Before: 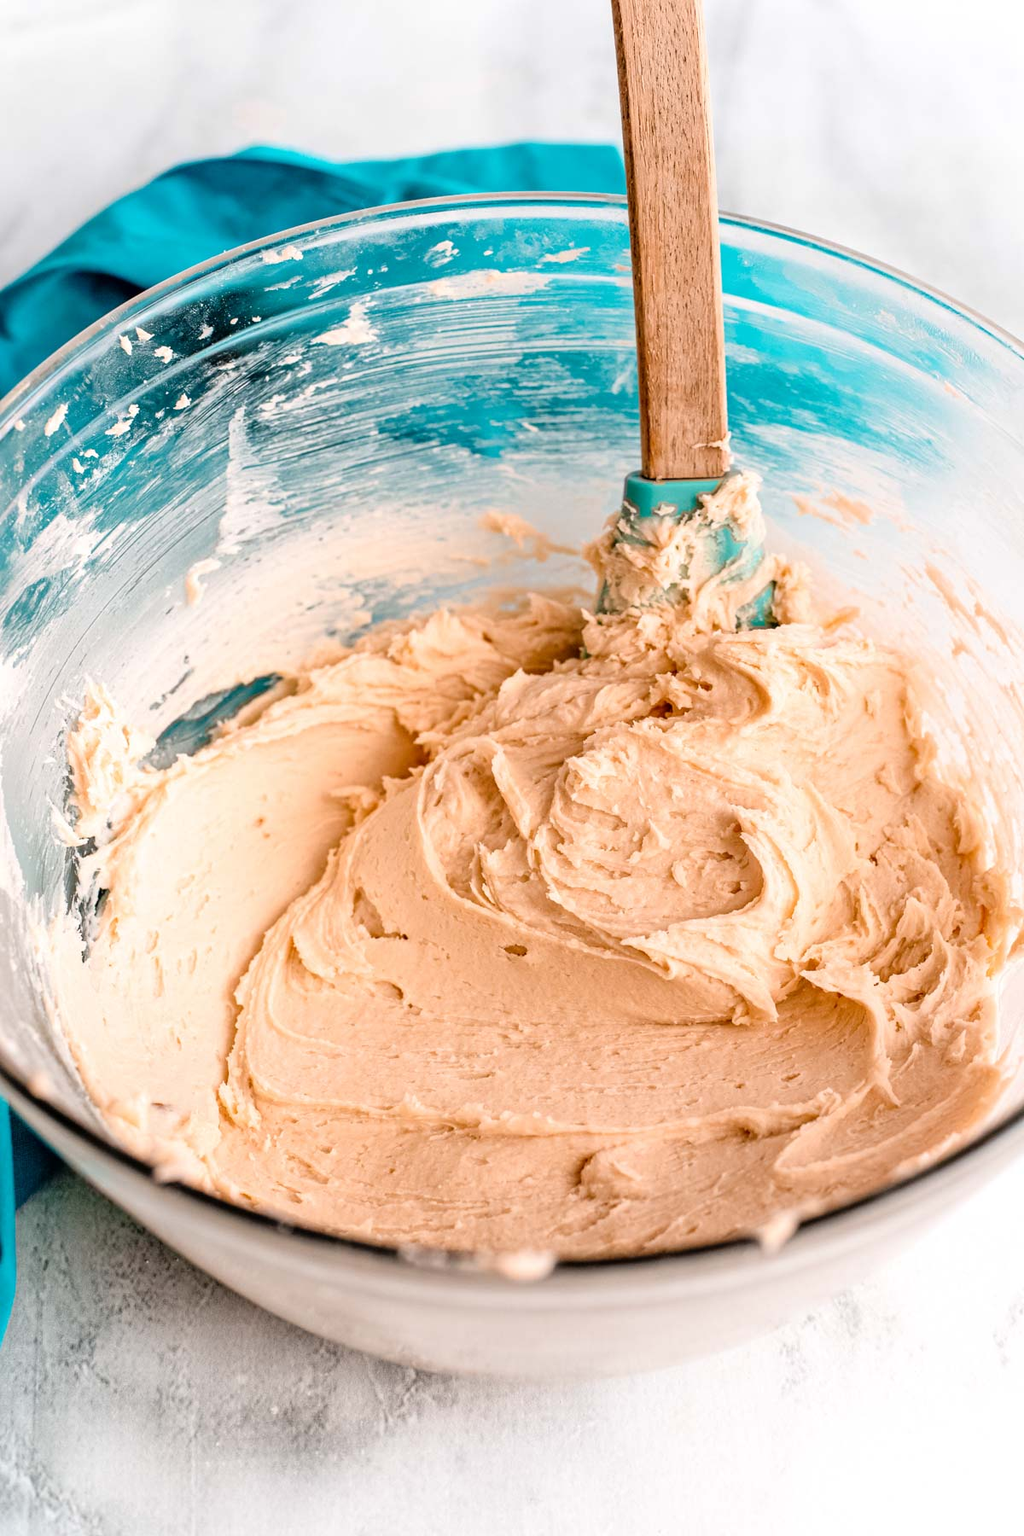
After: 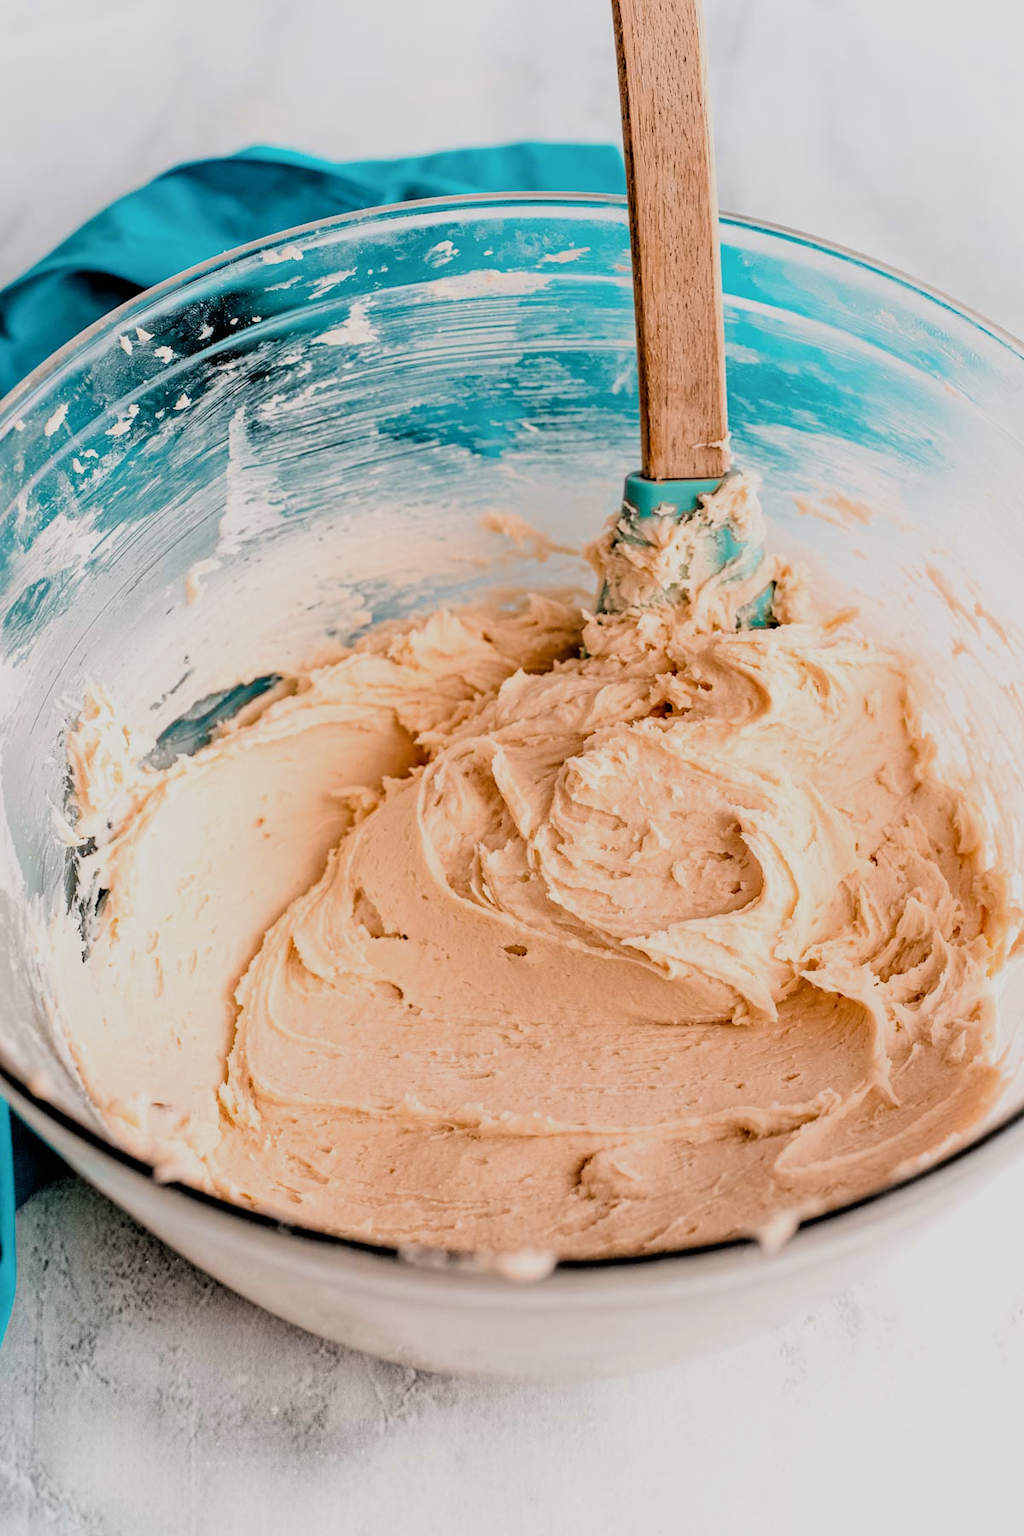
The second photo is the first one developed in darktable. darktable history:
filmic rgb: black relative exposure -5 EV, hardness 2.88, contrast 1.4, highlights saturation mix -20%
tone equalizer: -8 EV 0.25 EV, -7 EV 0.417 EV, -6 EV 0.417 EV, -5 EV 0.25 EV, -3 EV -0.25 EV, -2 EV -0.417 EV, -1 EV -0.417 EV, +0 EV -0.25 EV, edges refinement/feathering 500, mask exposure compensation -1.57 EV, preserve details guided filter
